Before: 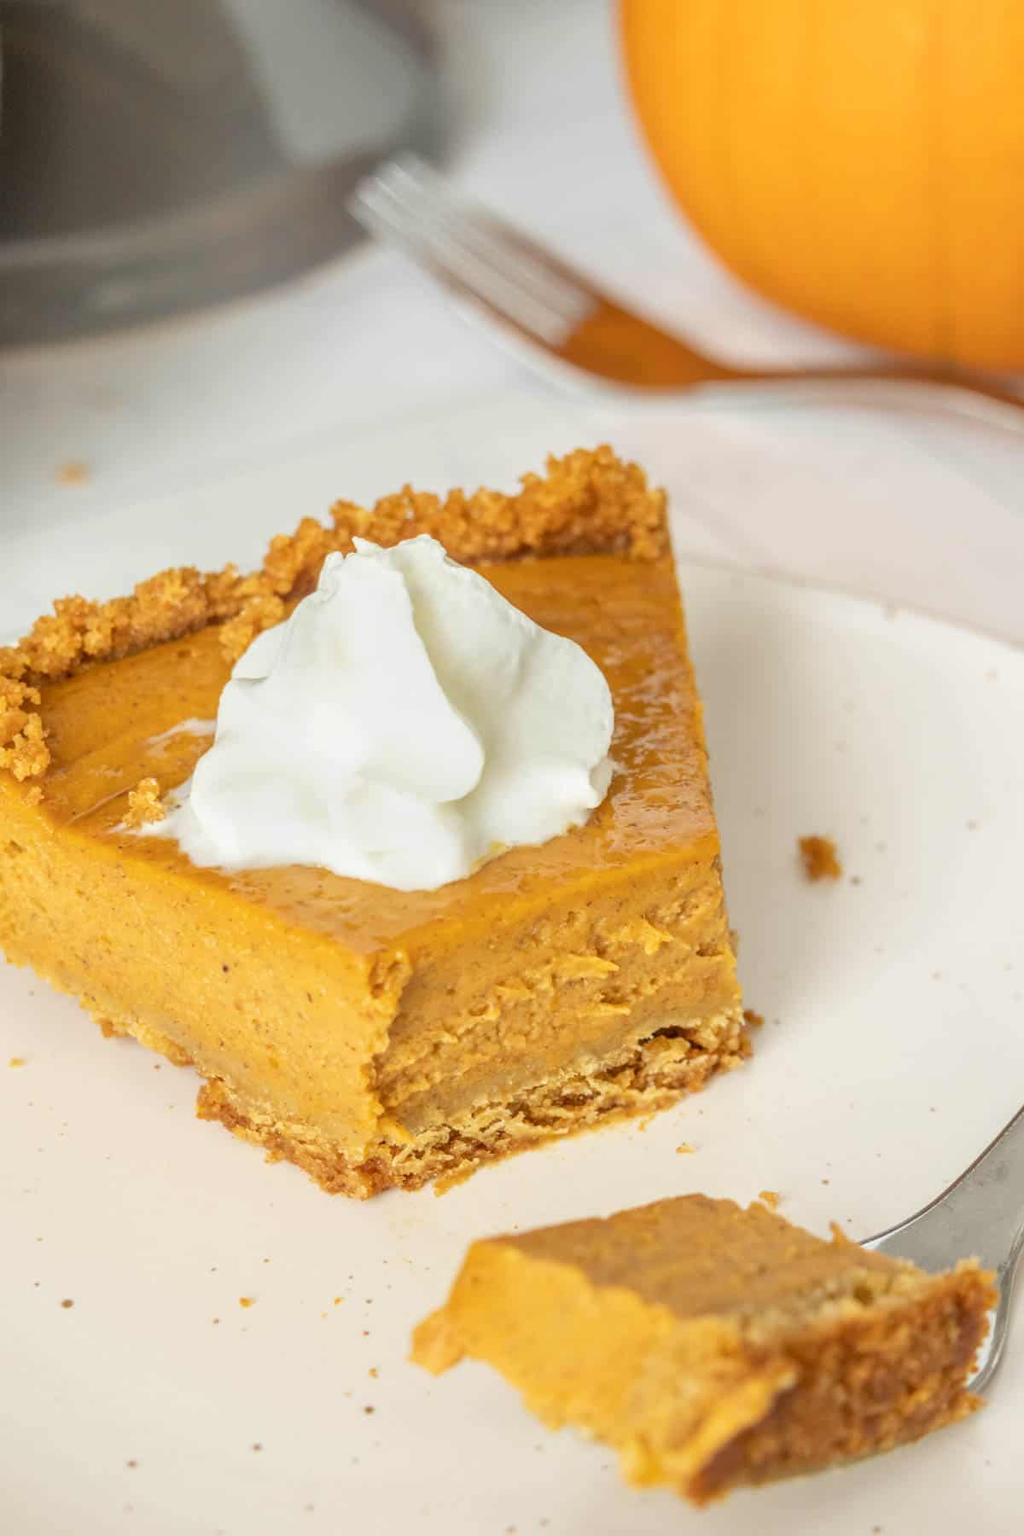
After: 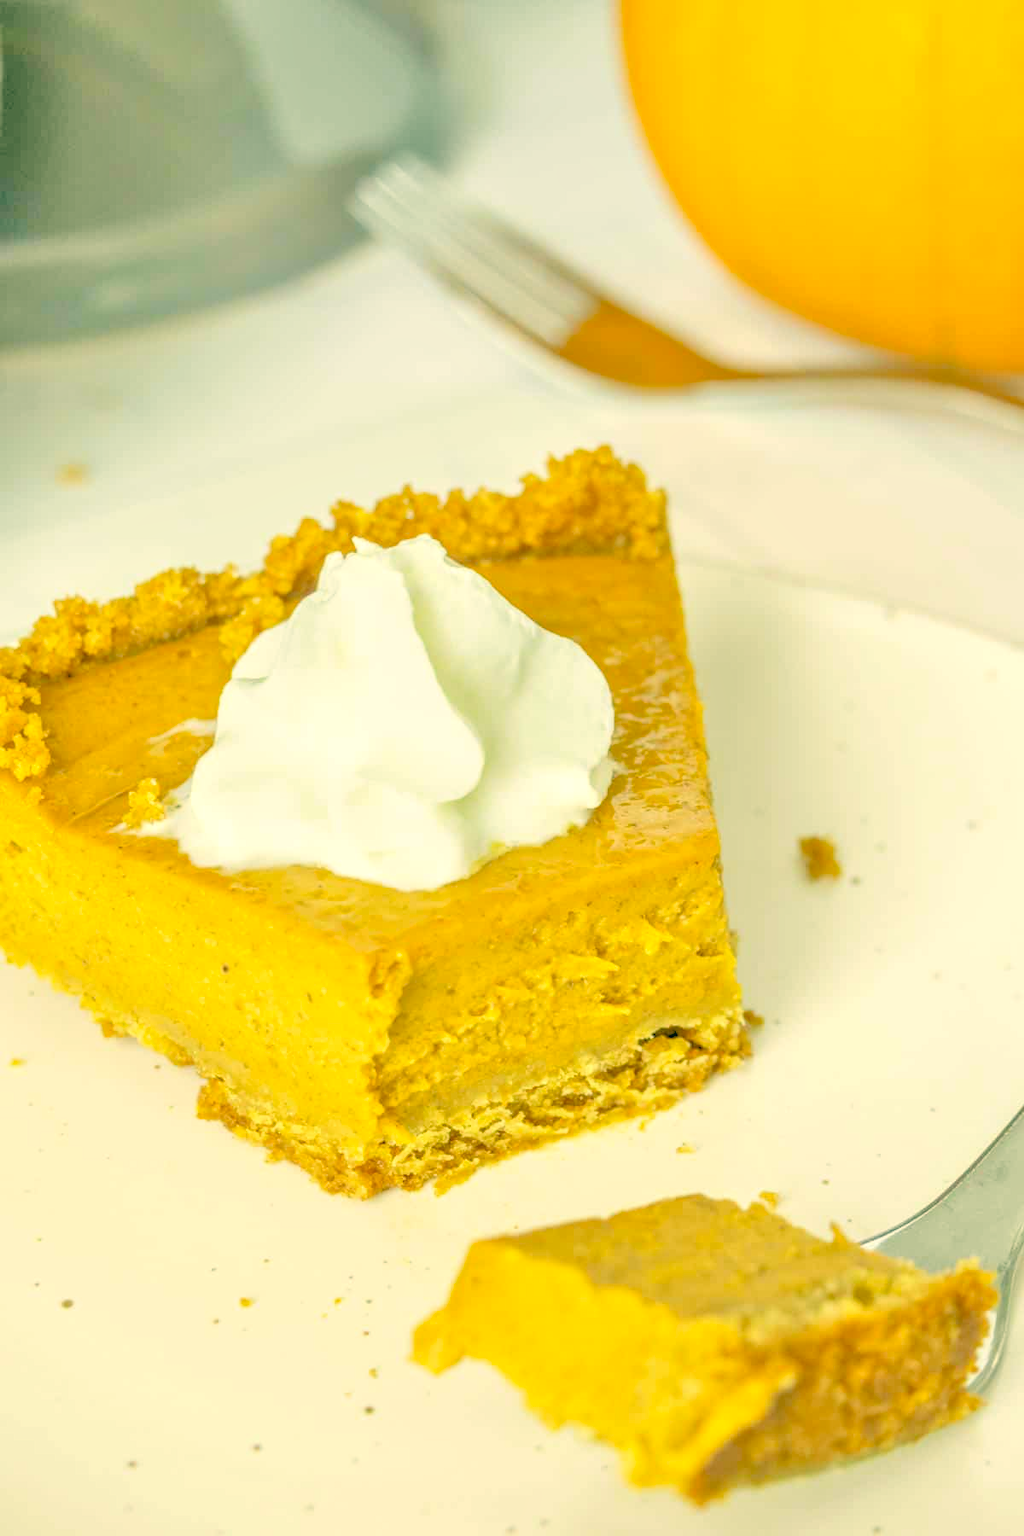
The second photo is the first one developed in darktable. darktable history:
white balance: red 0.926, green 1.003, blue 1.133
rgb levels: levels [[0.027, 0.429, 0.996], [0, 0.5, 1], [0, 0.5, 1]]
tone equalizer: -7 EV 0.15 EV, -6 EV 0.6 EV, -5 EV 1.15 EV, -4 EV 1.33 EV, -3 EV 1.15 EV, -2 EV 0.6 EV, -1 EV 0.15 EV, mask exposure compensation -0.5 EV
color correction: highlights a* 1.83, highlights b* 34.02, shadows a* -36.68, shadows b* -5.48
exposure: exposure 0.2 EV, compensate highlight preservation false
